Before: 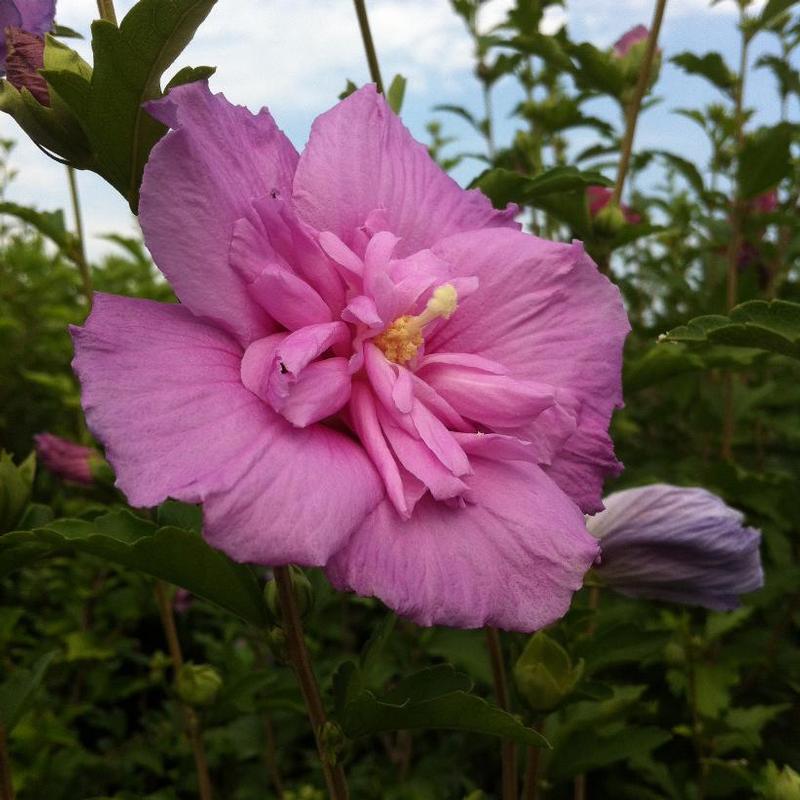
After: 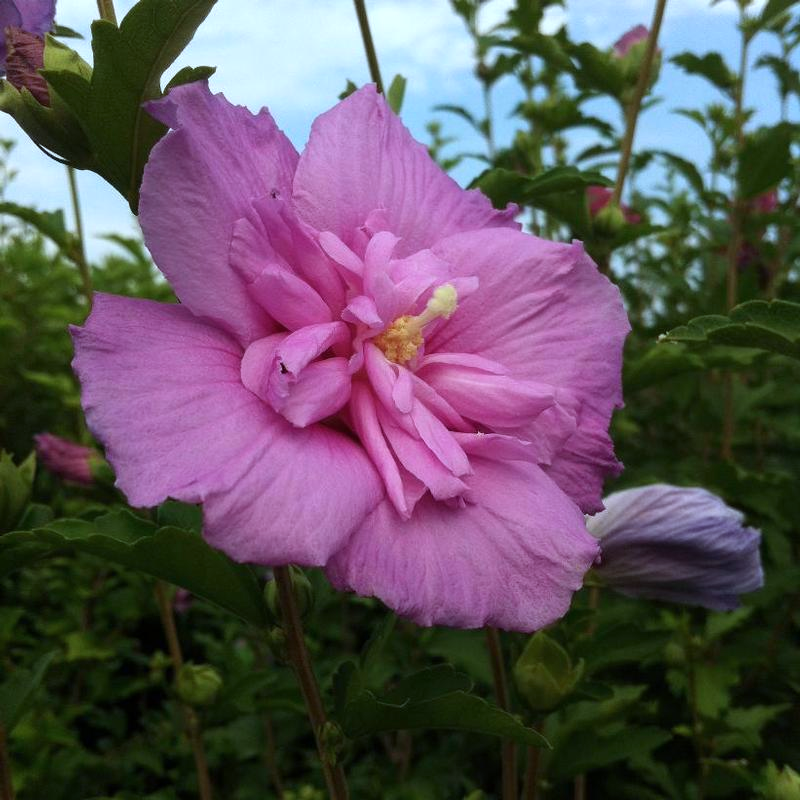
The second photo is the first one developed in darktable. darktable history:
color calibration: illuminant F (fluorescent), F source F9 (Cool White Deluxe 4150 K) – high CRI, x 0.374, y 0.373, temperature 4158.34 K
